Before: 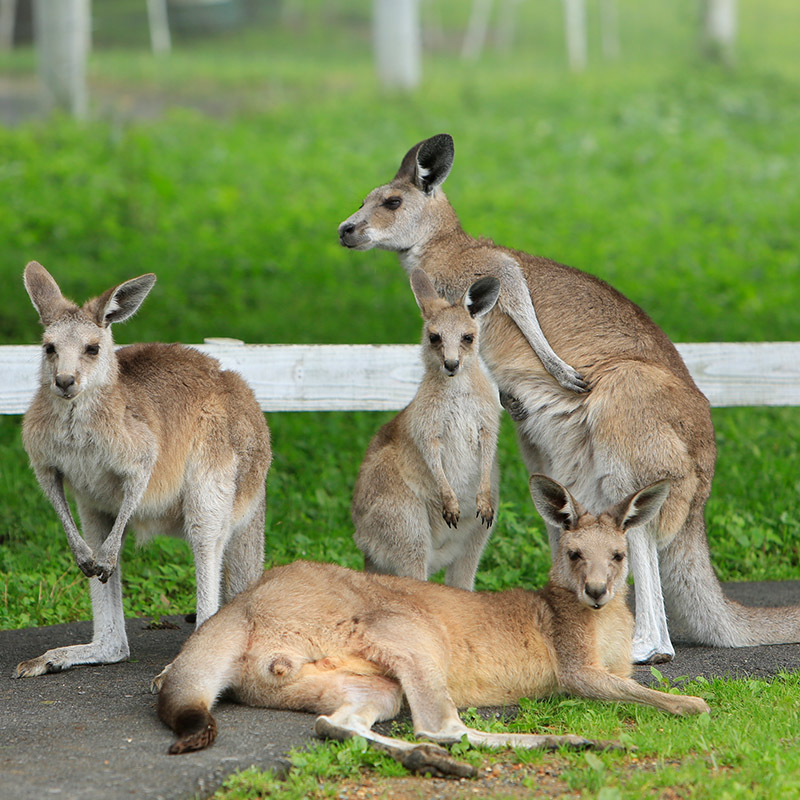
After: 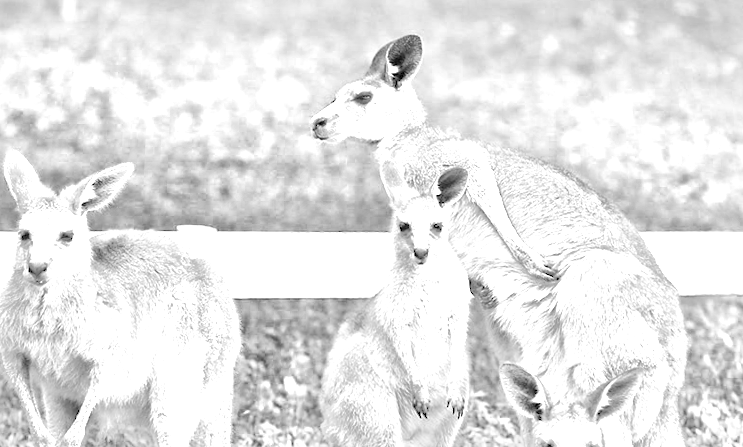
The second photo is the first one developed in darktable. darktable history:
white balance: red 8, blue 8
monochrome: a -35.87, b 49.73, size 1.7
crop and rotate: top 10.605%, bottom 33.274%
rotate and perspective: rotation 0.215°, lens shift (vertical) -0.139, crop left 0.069, crop right 0.939, crop top 0.002, crop bottom 0.996
